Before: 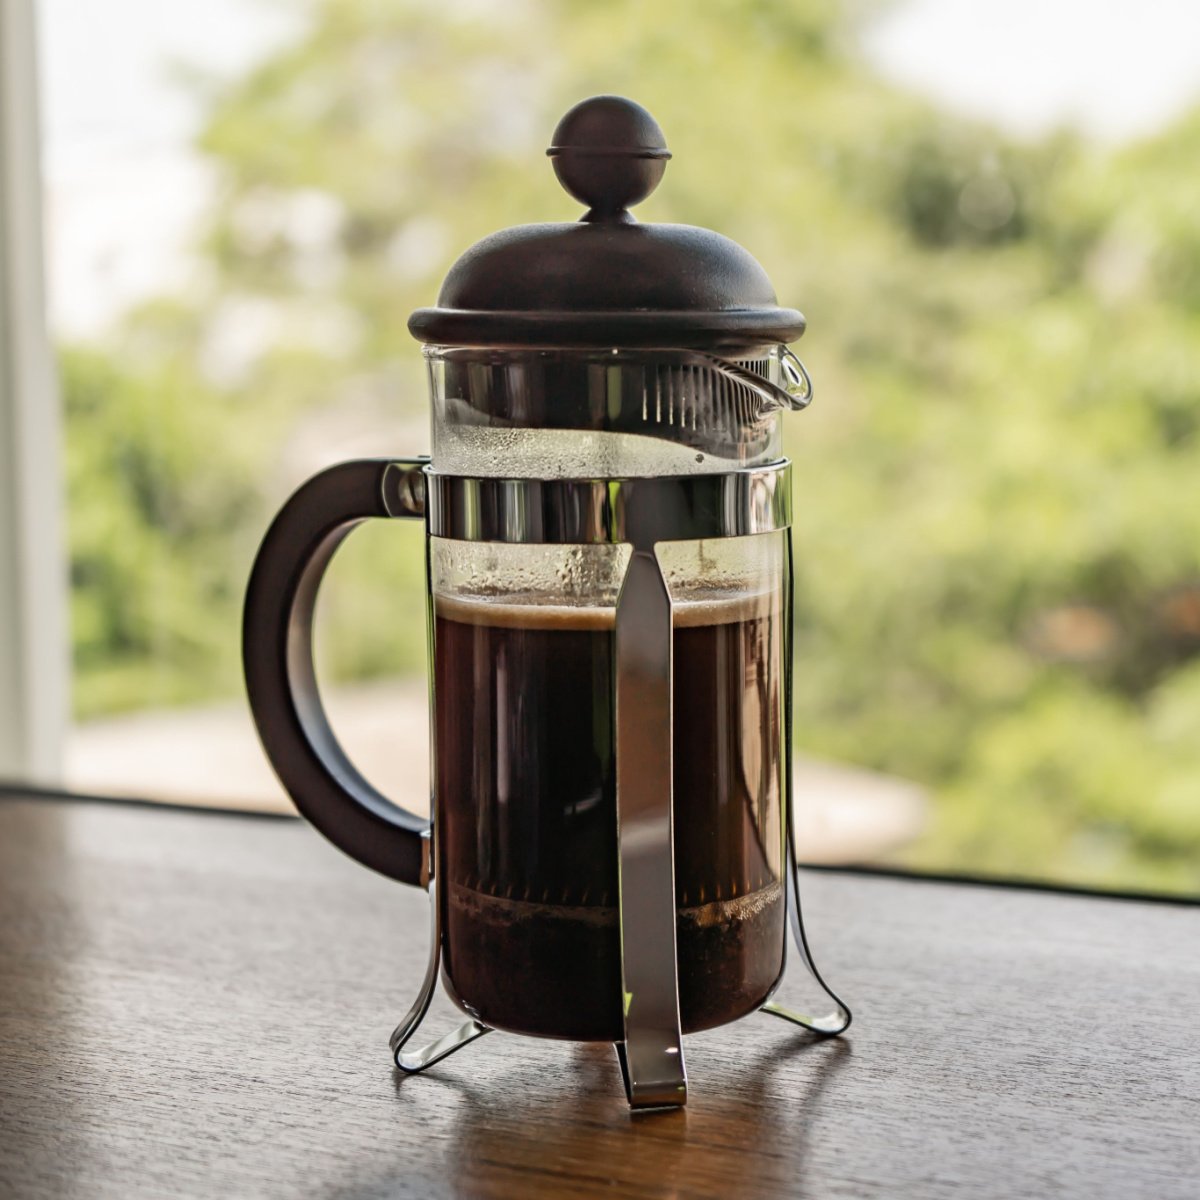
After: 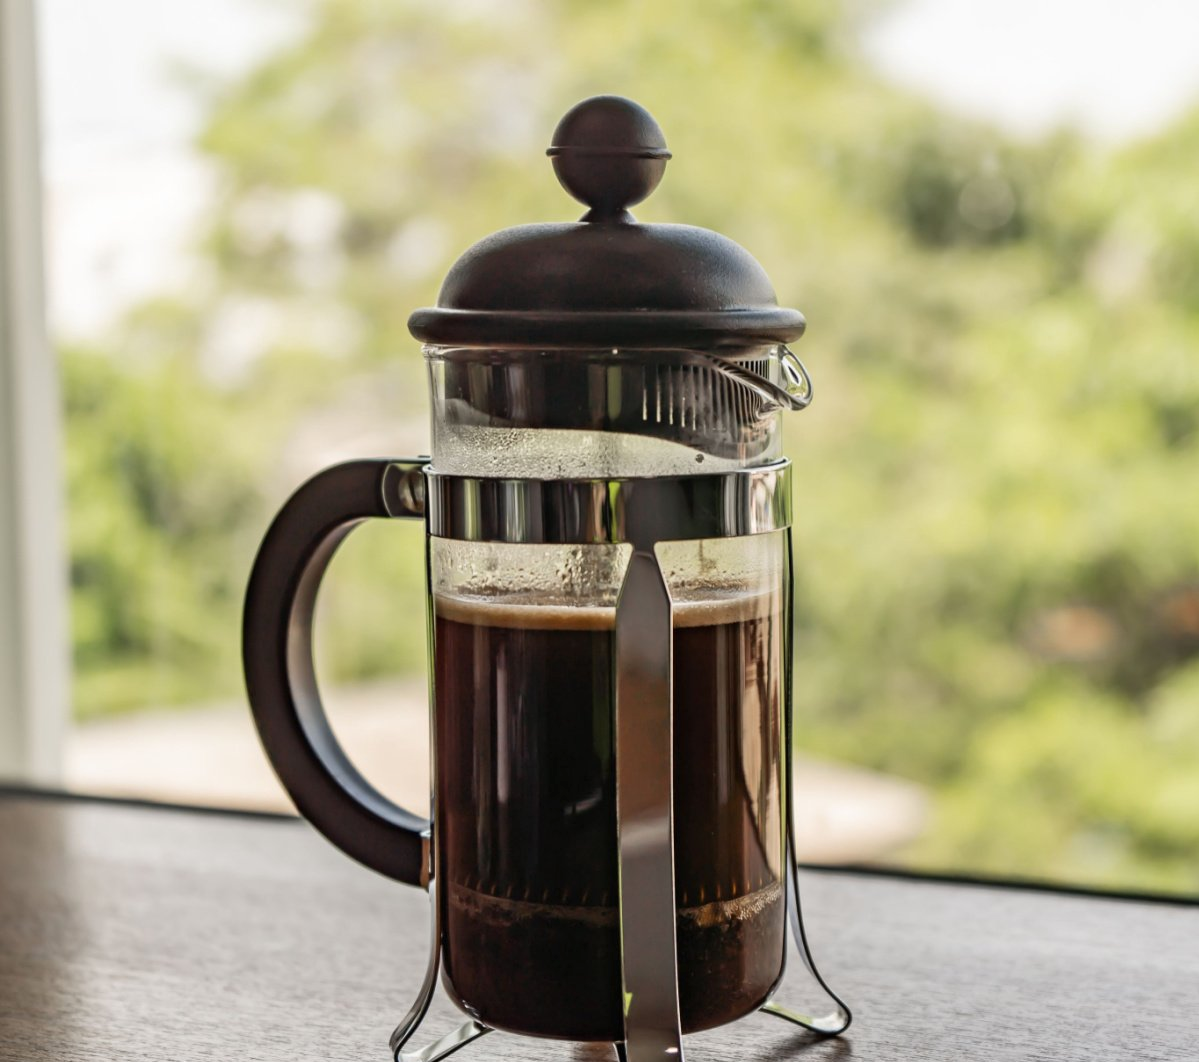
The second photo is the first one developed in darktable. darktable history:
tone equalizer: -7 EV 0.134 EV
crop and rotate: top 0%, bottom 11.461%
